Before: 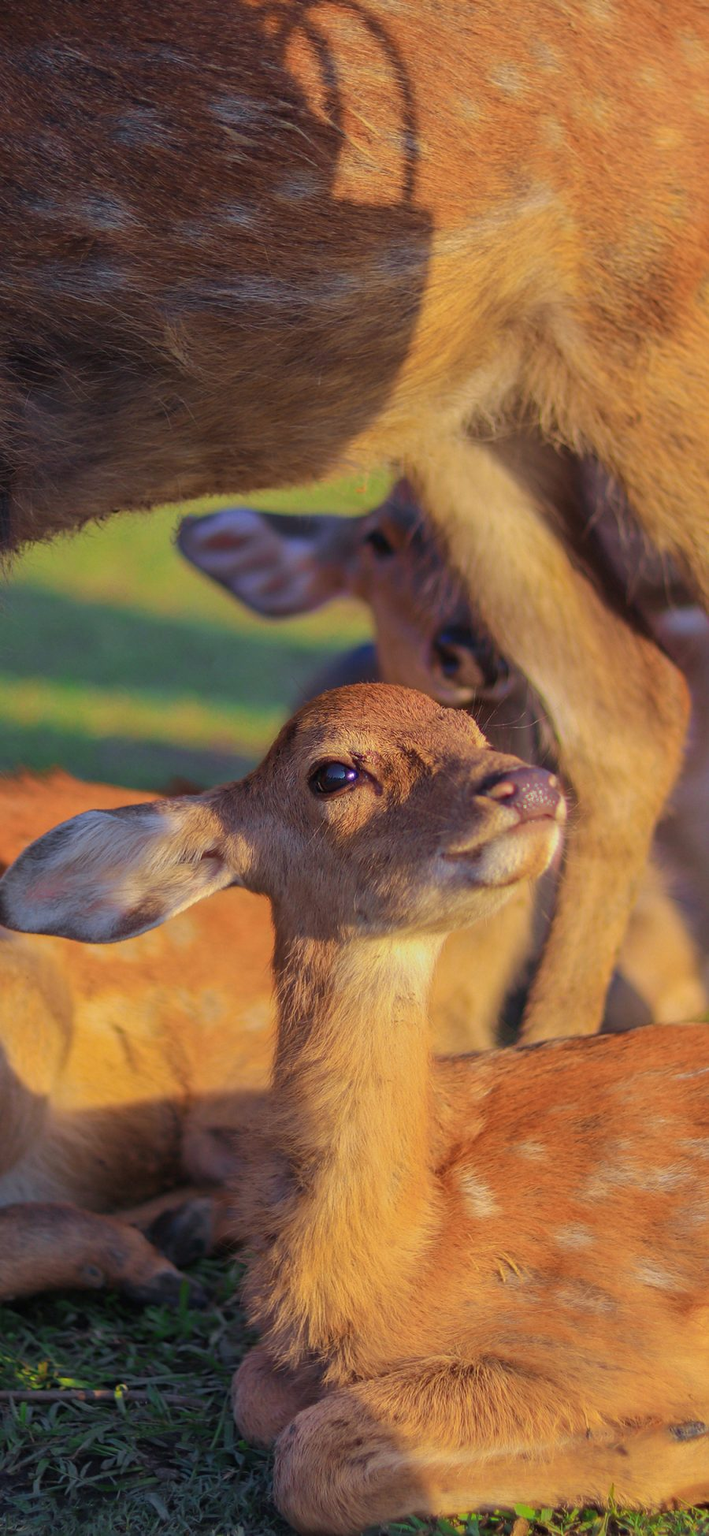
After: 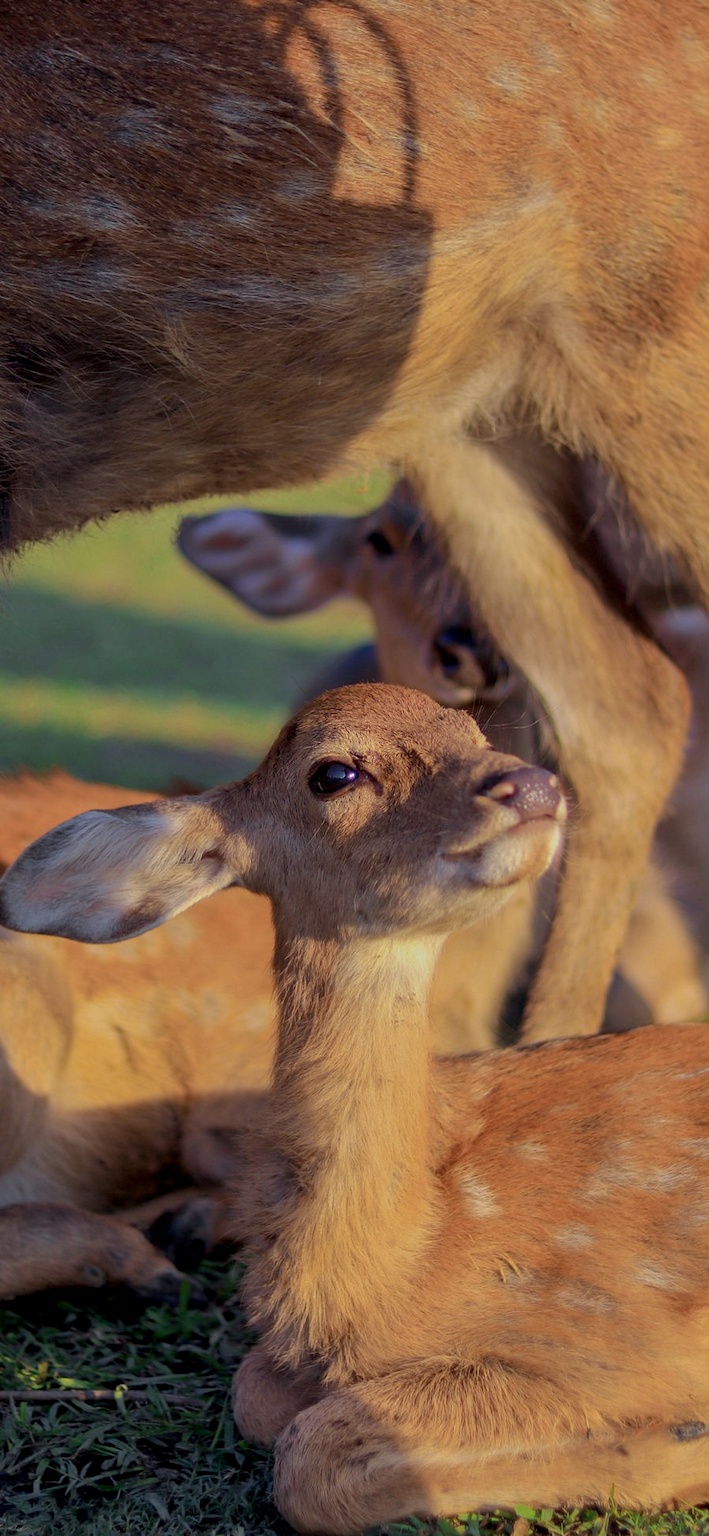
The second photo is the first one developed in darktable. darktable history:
exposure: black level correction 0.009, exposure -0.16 EV, compensate highlight preservation false
color correction: highlights b* -0.055, saturation 0.801
shadows and highlights: shadows 25.04, highlights -48.03, soften with gaussian
